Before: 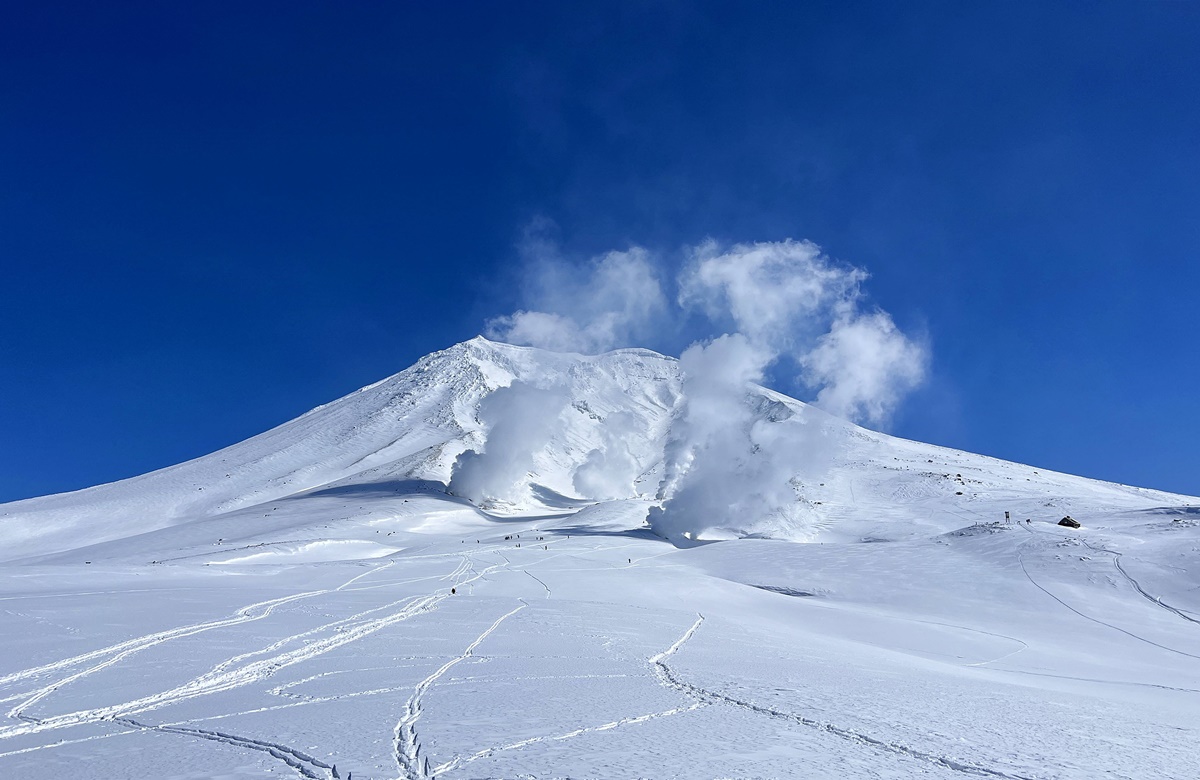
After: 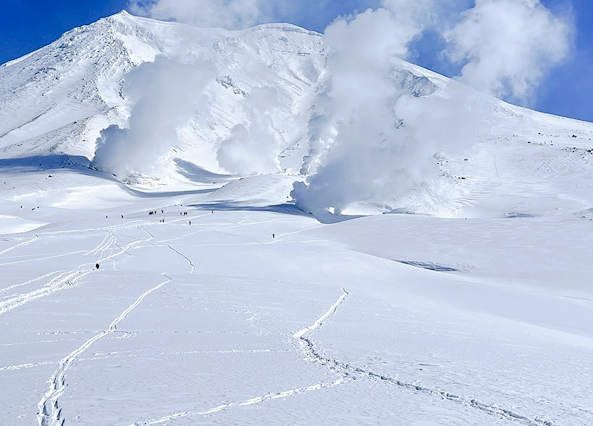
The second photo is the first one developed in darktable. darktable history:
tone curve: curves: ch0 [(0, 0) (0.003, 0.039) (0.011, 0.041) (0.025, 0.048) (0.044, 0.065) (0.069, 0.084) (0.1, 0.104) (0.136, 0.137) (0.177, 0.19) (0.224, 0.245) (0.277, 0.32) (0.335, 0.409) (0.399, 0.496) (0.468, 0.58) (0.543, 0.656) (0.623, 0.733) (0.709, 0.796) (0.801, 0.852) (0.898, 0.93) (1, 1)], preserve colors none
crop: left 29.672%, top 41.786%, right 20.851%, bottom 3.487%
